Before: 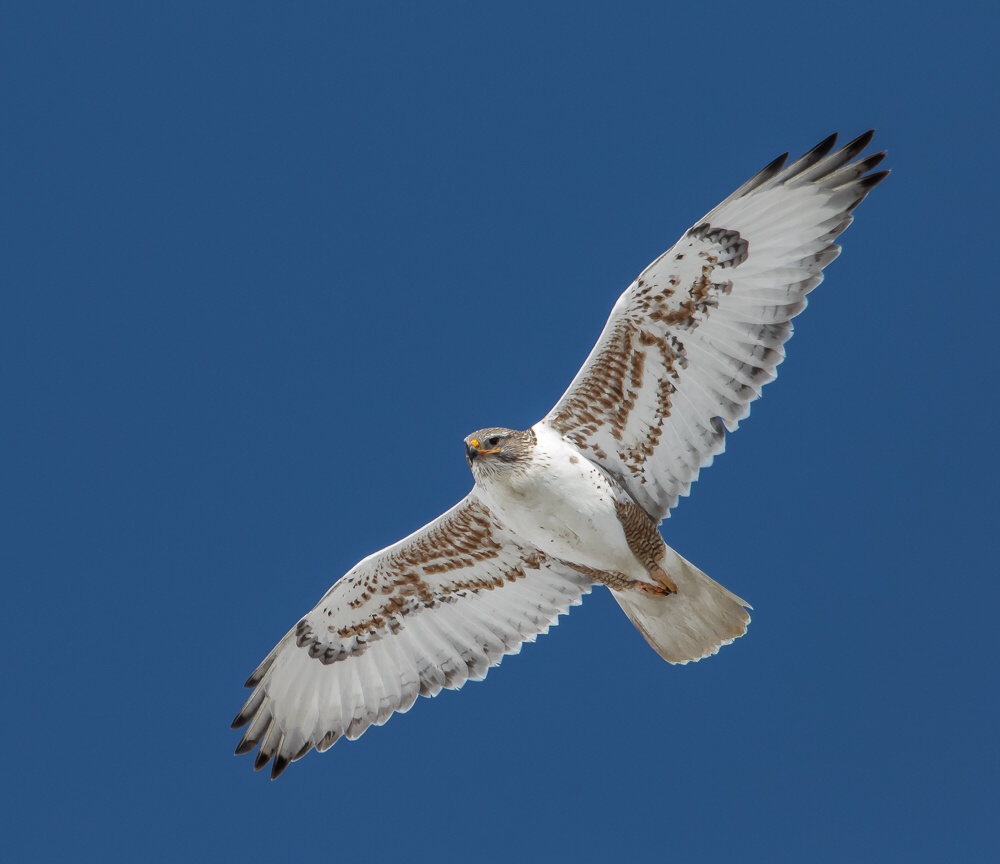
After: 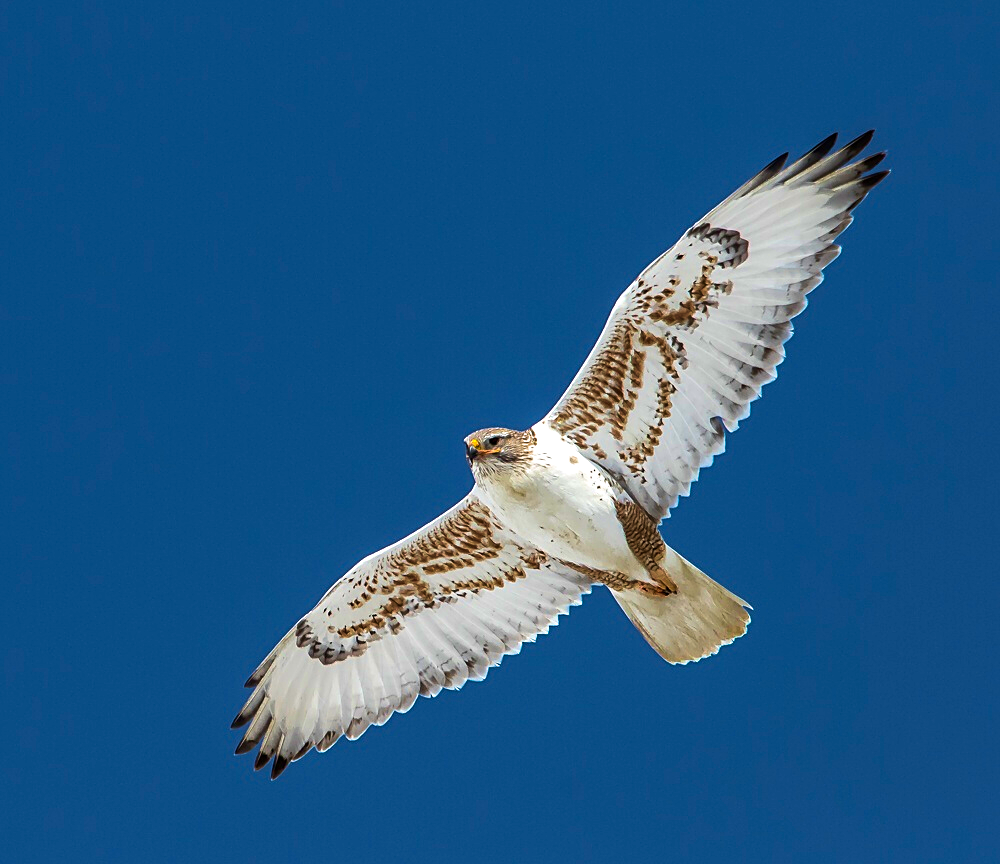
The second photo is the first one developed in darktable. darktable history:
color balance rgb: linear chroma grading › global chroma 10%, perceptual saturation grading › global saturation 5%, perceptual brilliance grading › global brilliance 4%, global vibrance 7%, saturation formula JzAzBz (2021)
sharpen: on, module defaults
velvia: strength 75%
tone equalizer: -8 EV -0.417 EV, -7 EV -0.389 EV, -6 EV -0.333 EV, -5 EV -0.222 EV, -3 EV 0.222 EV, -2 EV 0.333 EV, -1 EV 0.389 EV, +0 EV 0.417 EV, edges refinement/feathering 500, mask exposure compensation -1.57 EV, preserve details no
